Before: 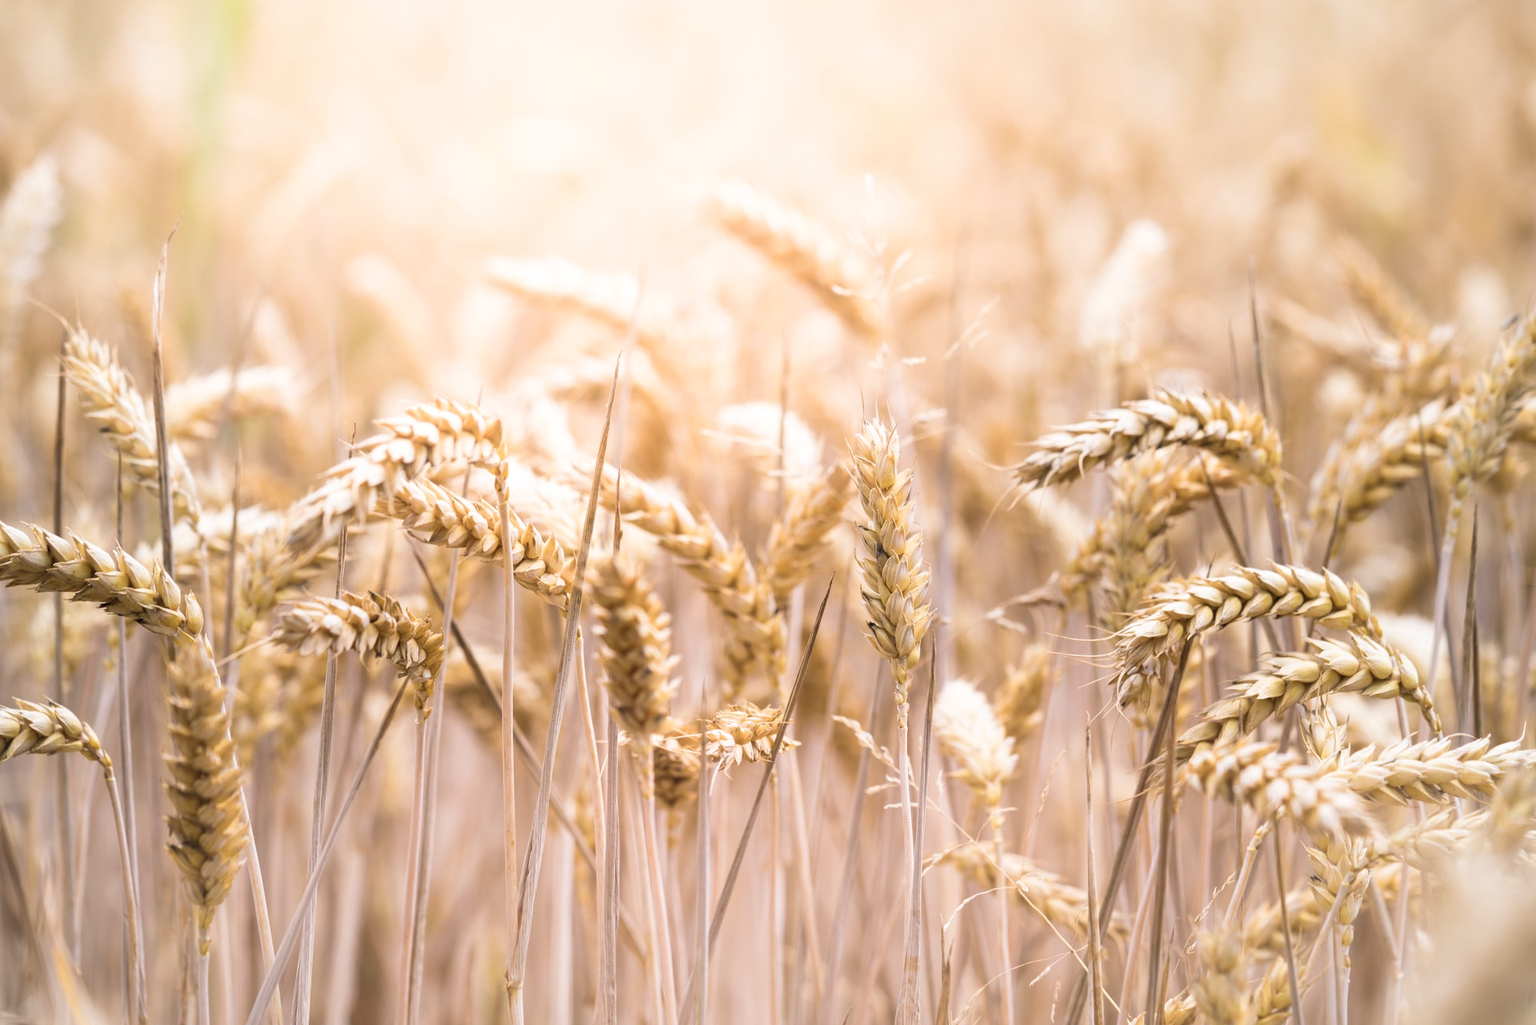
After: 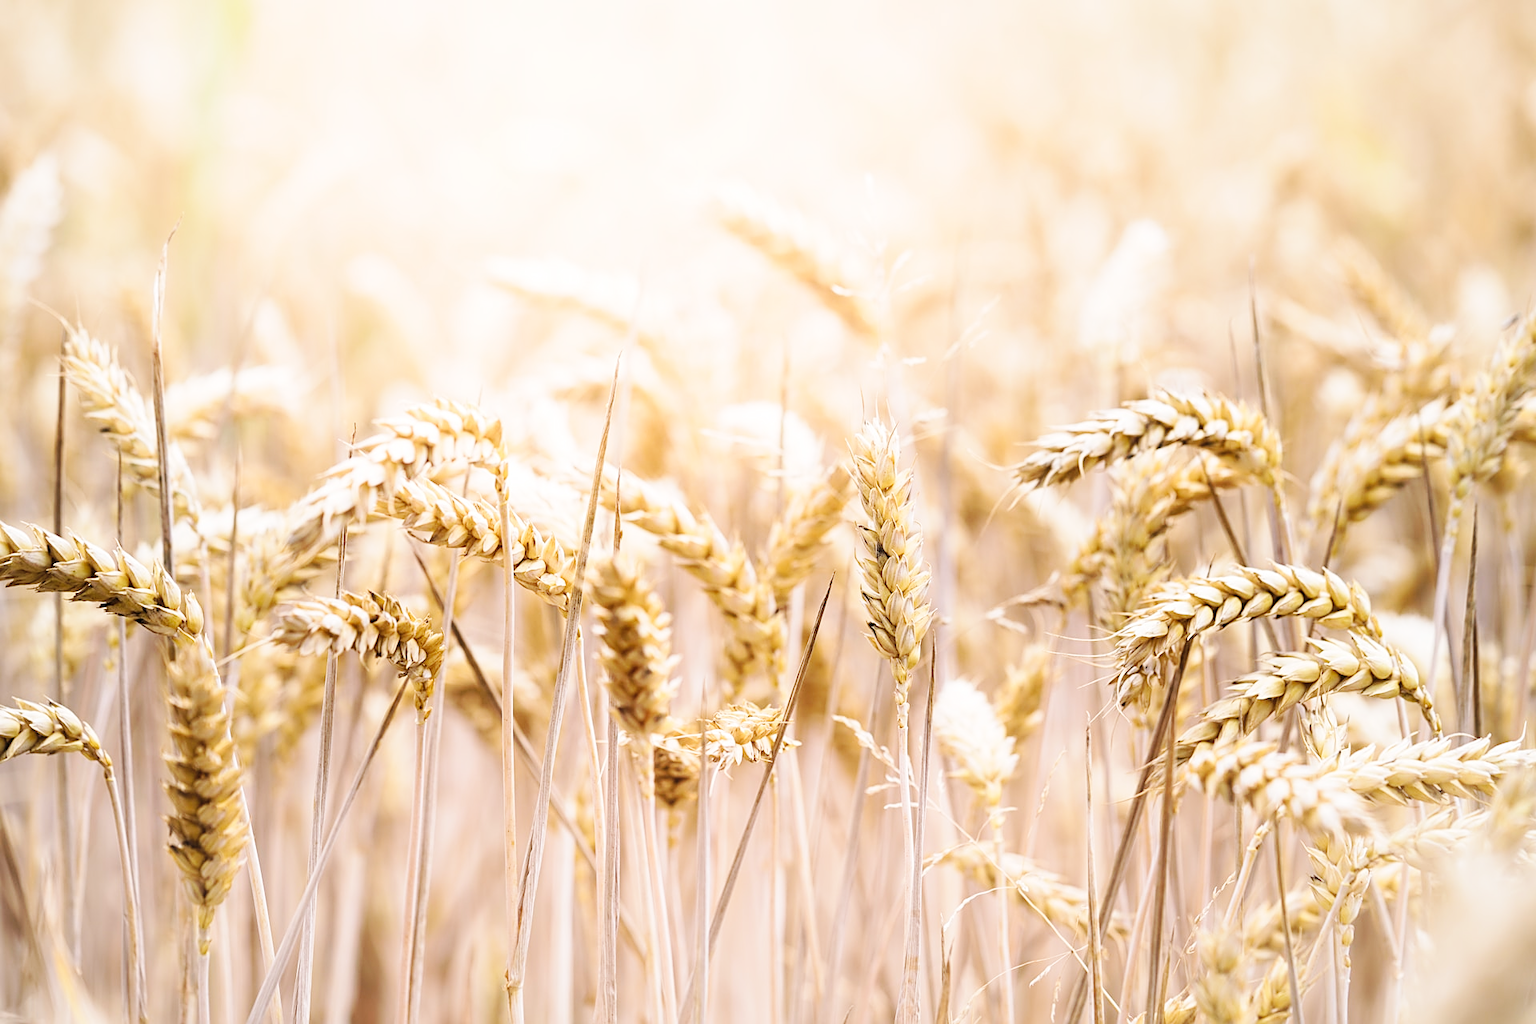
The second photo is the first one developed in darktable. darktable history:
sharpen: on, module defaults
base curve: curves: ch0 [(0, 0) (0.032, 0.025) (0.121, 0.166) (0.206, 0.329) (0.605, 0.79) (1, 1)], preserve colors none
